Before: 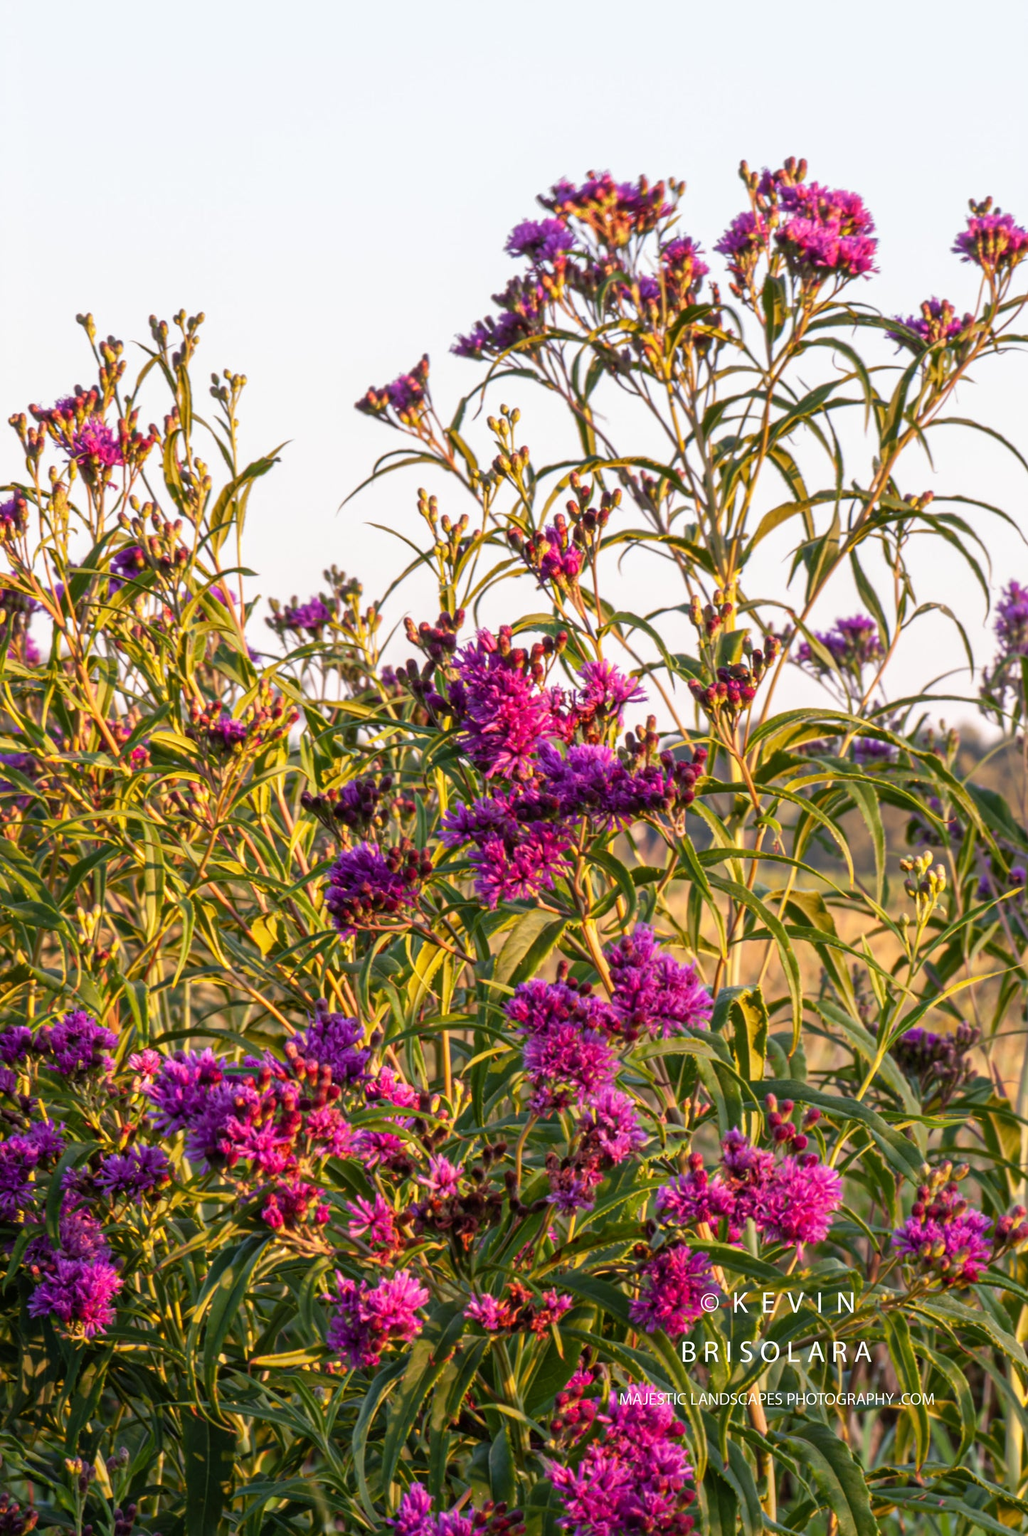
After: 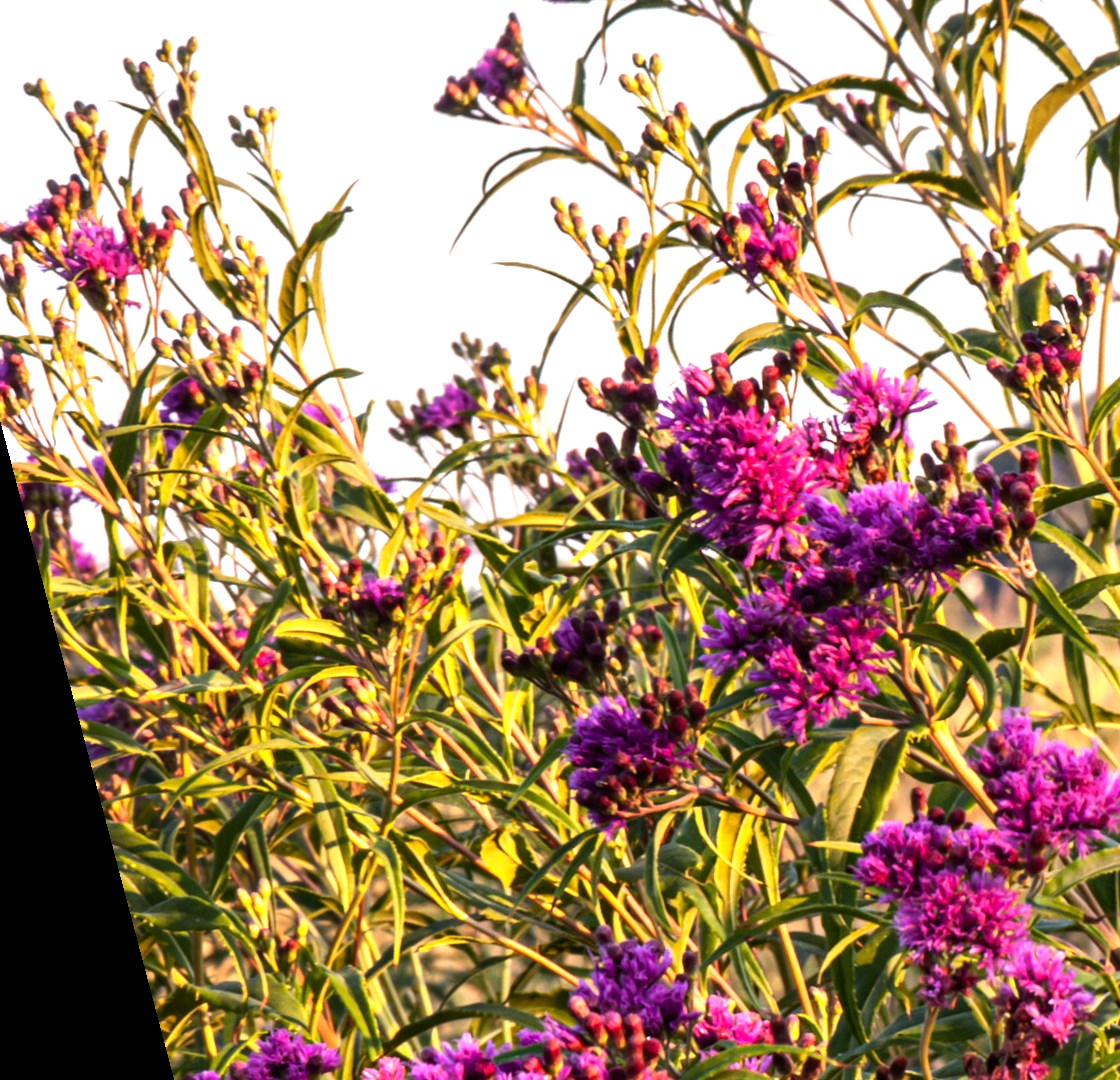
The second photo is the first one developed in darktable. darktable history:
crop: top 5.803%, right 27.864%, bottom 5.804%
tone equalizer: -8 EV -0.75 EV, -7 EV -0.7 EV, -6 EV -0.6 EV, -5 EV -0.4 EV, -3 EV 0.4 EV, -2 EV 0.6 EV, -1 EV 0.7 EV, +0 EV 0.75 EV, edges refinement/feathering 500, mask exposure compensation -1.57 EV, preserve details no
rotate and perspective: rotation -14.8°, crop left 0.1, crop right 0.903, crop top 0.25, crop bottom 0.748
